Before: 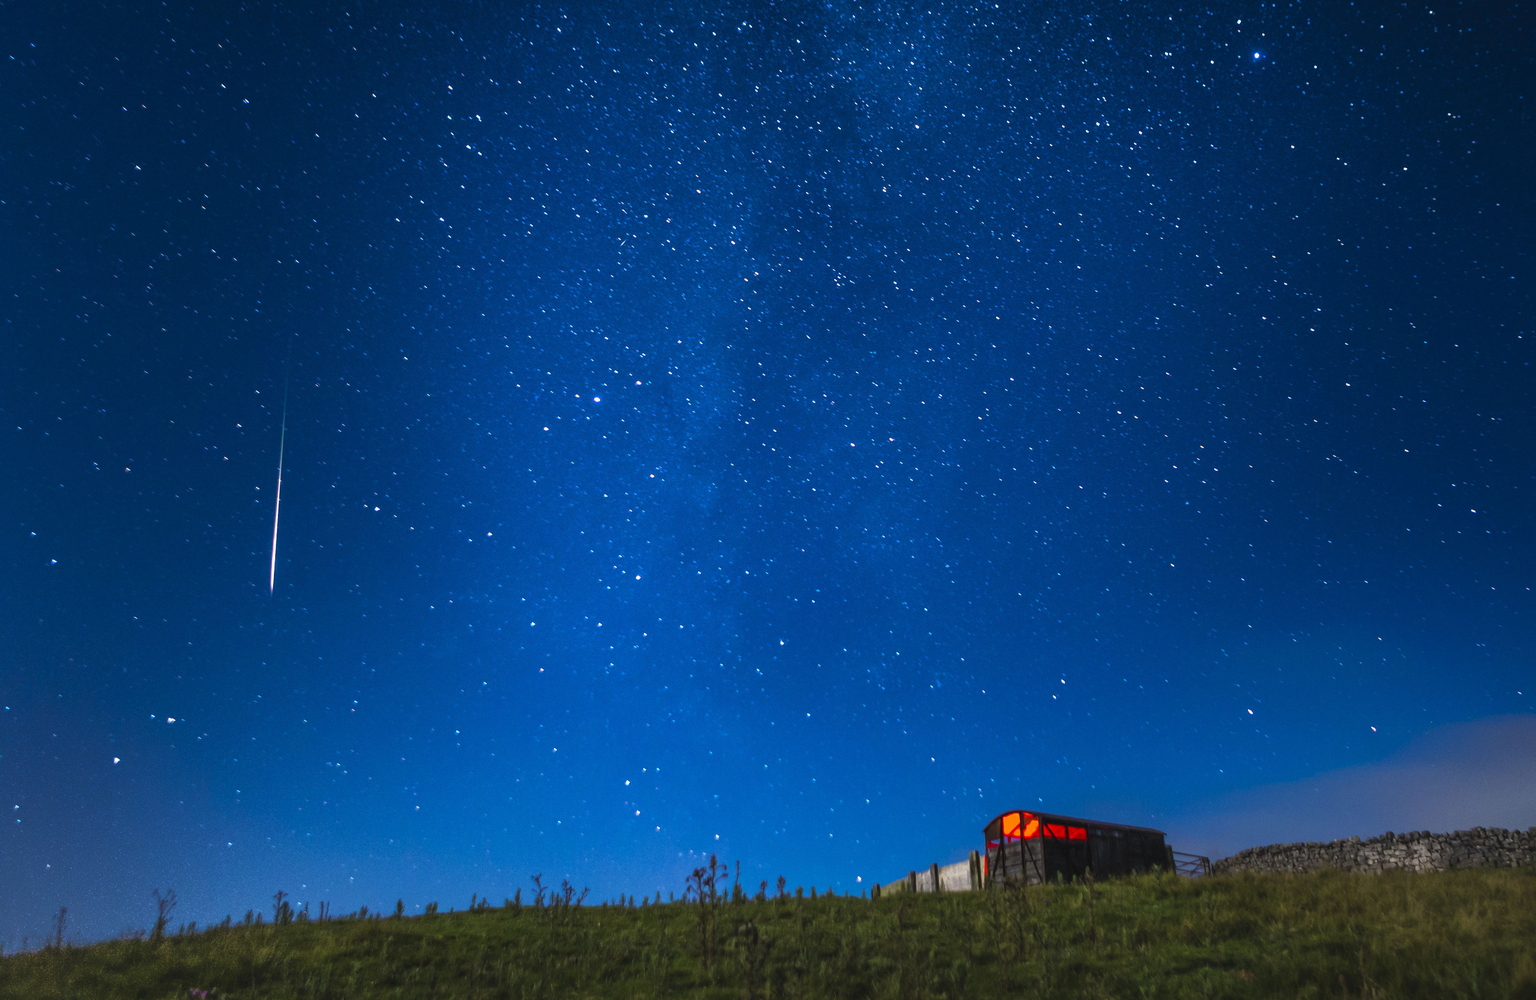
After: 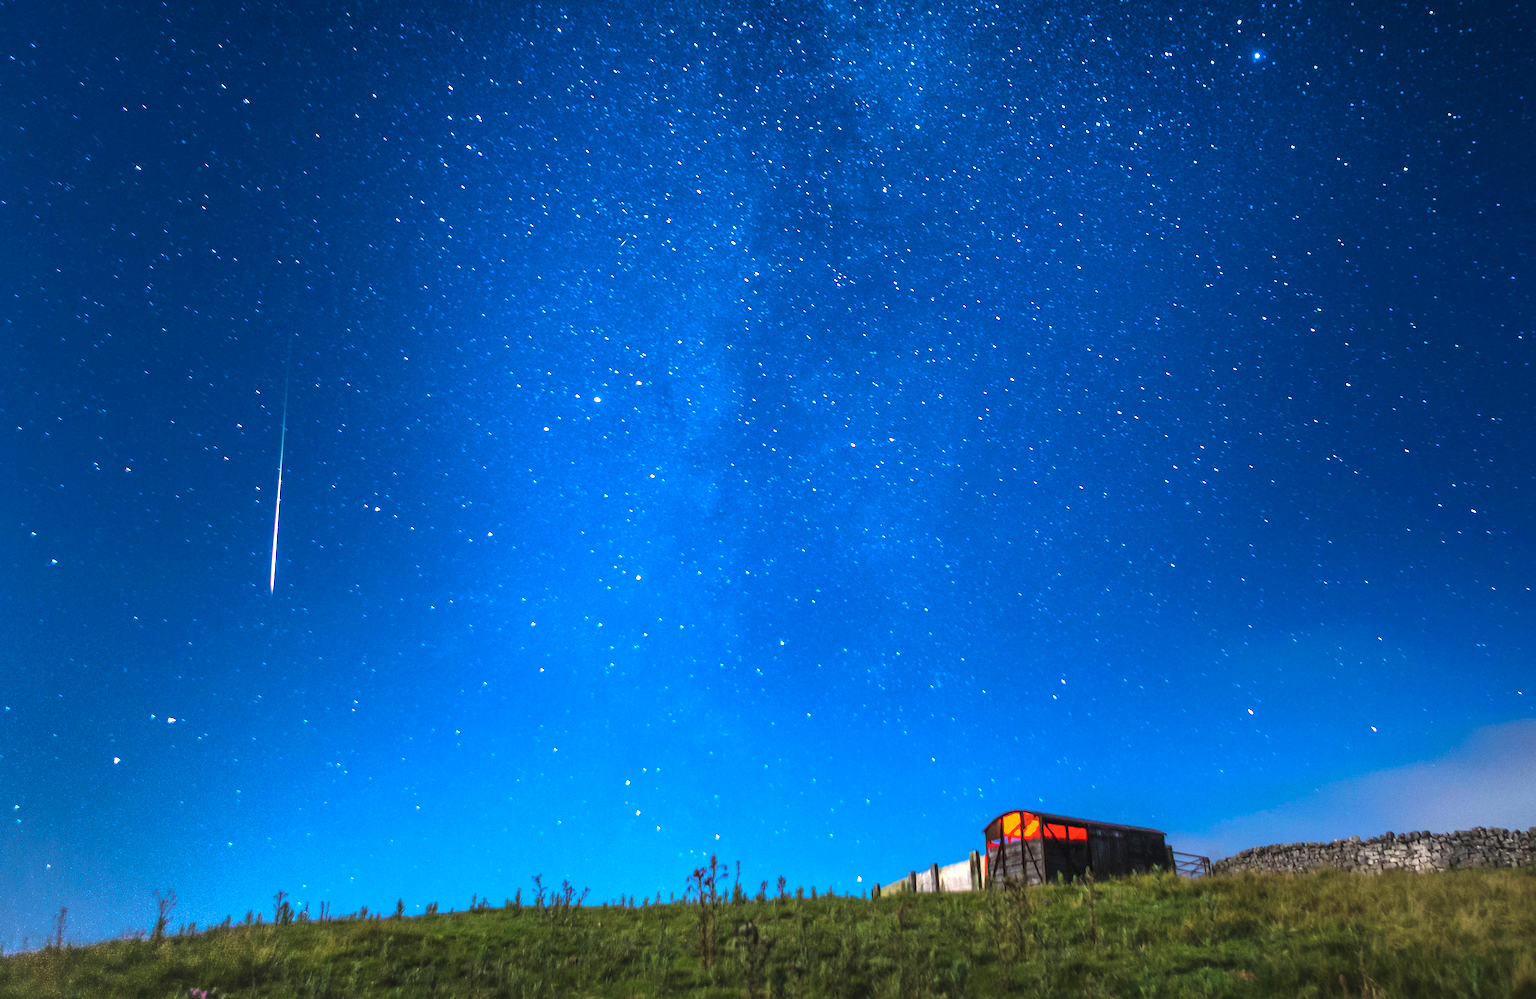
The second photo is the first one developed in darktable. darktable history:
exposure: black level correction 0, exposure 1.101 EV, compensate highlight preservation false
tone curve: curves: ch0 [(0, 0) (0.004, 0.002) (0.02, 0.013) (0.218, 0.218) (0.664, 0.718) (0.832, 0.873) (1, 1)], color space Lab, independent channels, preserve colors none
